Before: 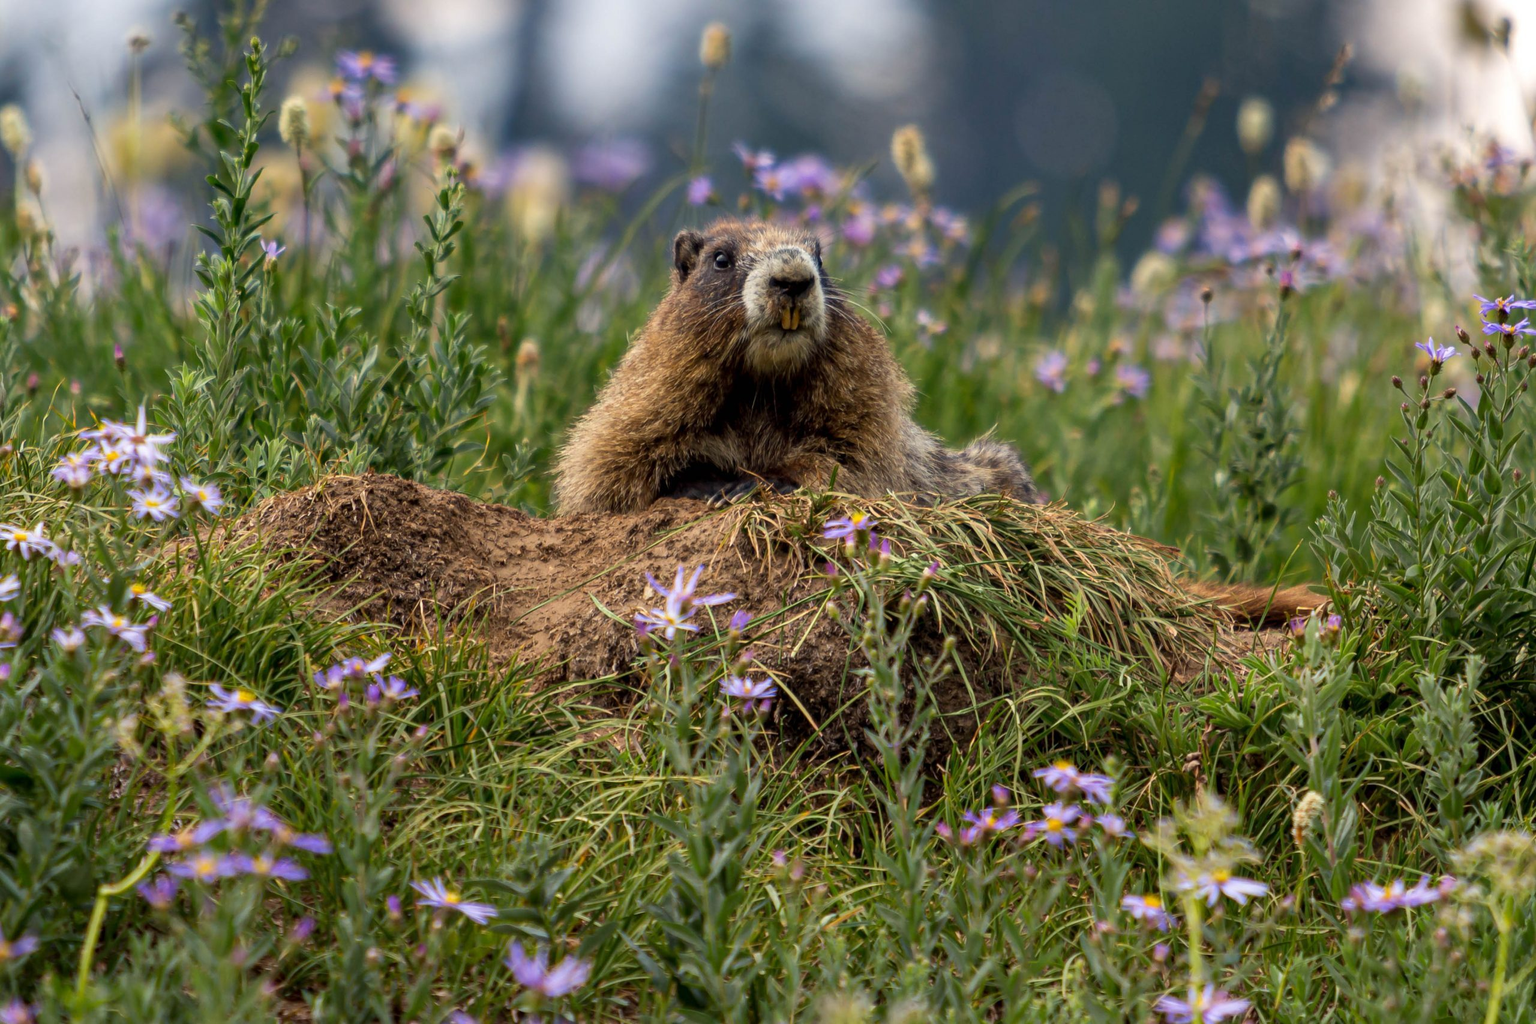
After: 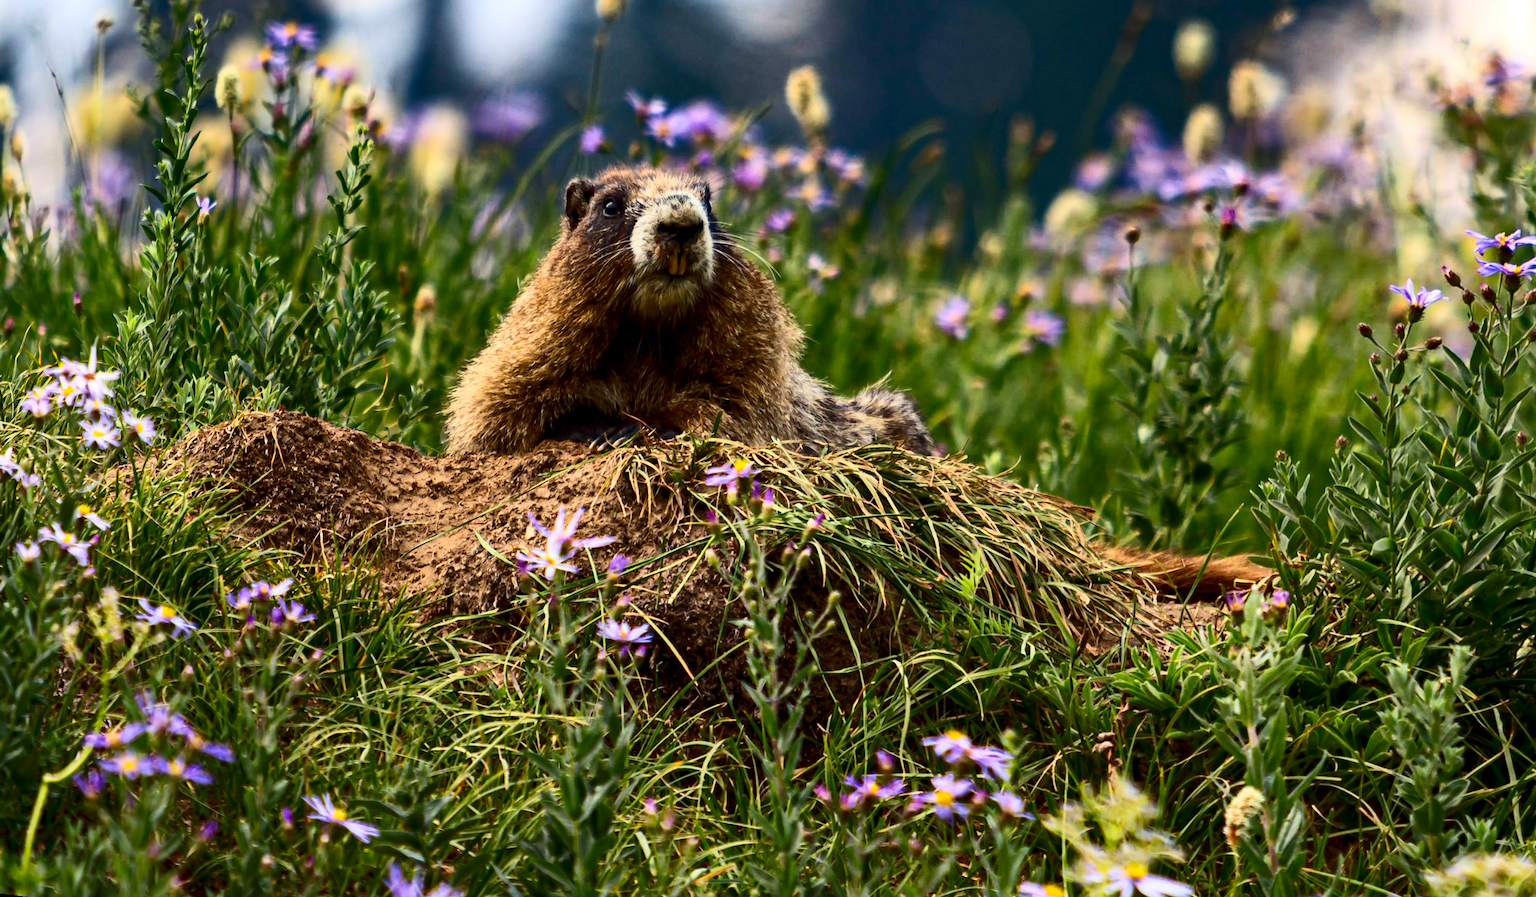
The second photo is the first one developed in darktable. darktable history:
contrast brightness saturation: contrast 0.4, brightness 0.05, saturation 0.25
haze removal: strength 0.29, distance 0.25, compatibility mode true, adaptive false
rotate and perspective: rotation 1.69°, lens shift (vertical) -0.023, lens shift (horizontal) -0.291, crop left 0.025, crop right 0.988, crop top 0.092, crop bottom 0.842
